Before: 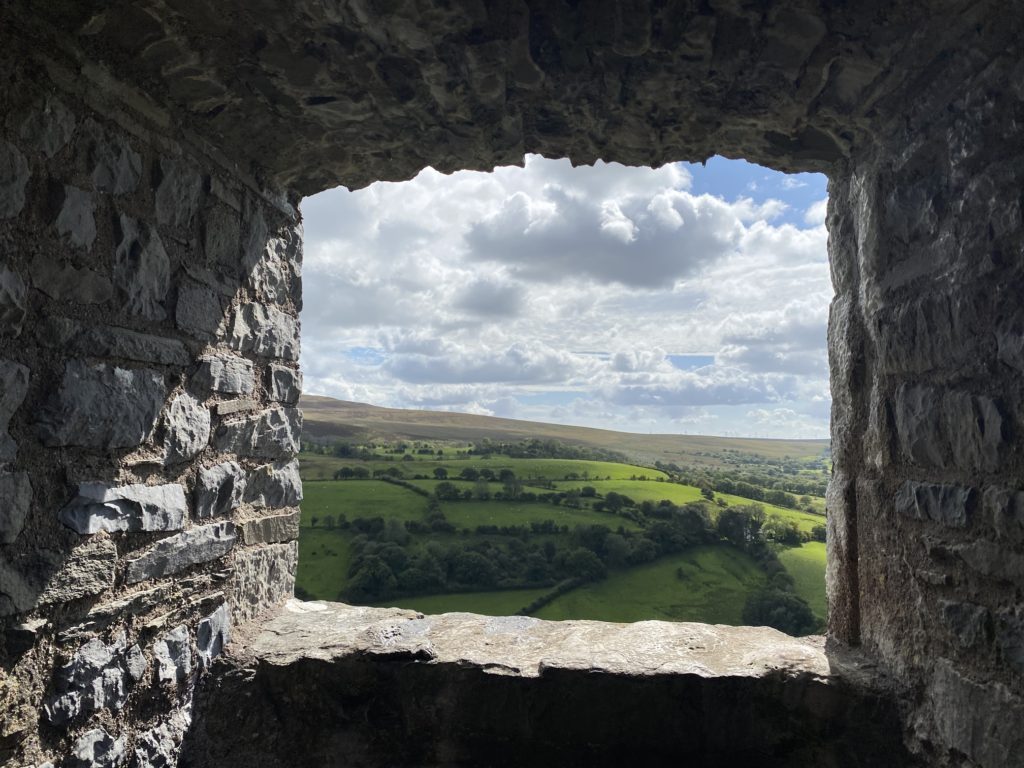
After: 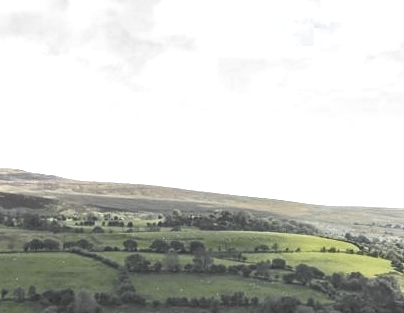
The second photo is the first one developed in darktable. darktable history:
levels: mode automatic
local contrast: detail 109%
color zones: curves: ch0 [(0, 0.613) (0.01, 0.613) (0.245, 0.448) (0.498, 0.529) (0.642, 0.665) (0.879, 0.777) (0.99, 0.613)]; ch1 [(0, 0.035) (0.121, 0.189) (0.259, 0.197) (0.415, 0.061) (0.589, 0.022) (0.732, 0.022) (0.857, 0.026) (0.991, 0.053)]
shadows and highlights: soften with gaussian
exposure: black level correction 0, exposure 1.331 EV, compensate highlight preservation false
crop: left 30.362%, top 29.707%, right 30.147%, bottom 29.519%
color balance rgb: linear chroma grading › global chroma 9.785%, perceptual saturation grading › global saturation 20%, perceptual saturation grading › highlights -14.255%, perceptual saturation grading › shadows 50.218%, global vibrance 50.162%
